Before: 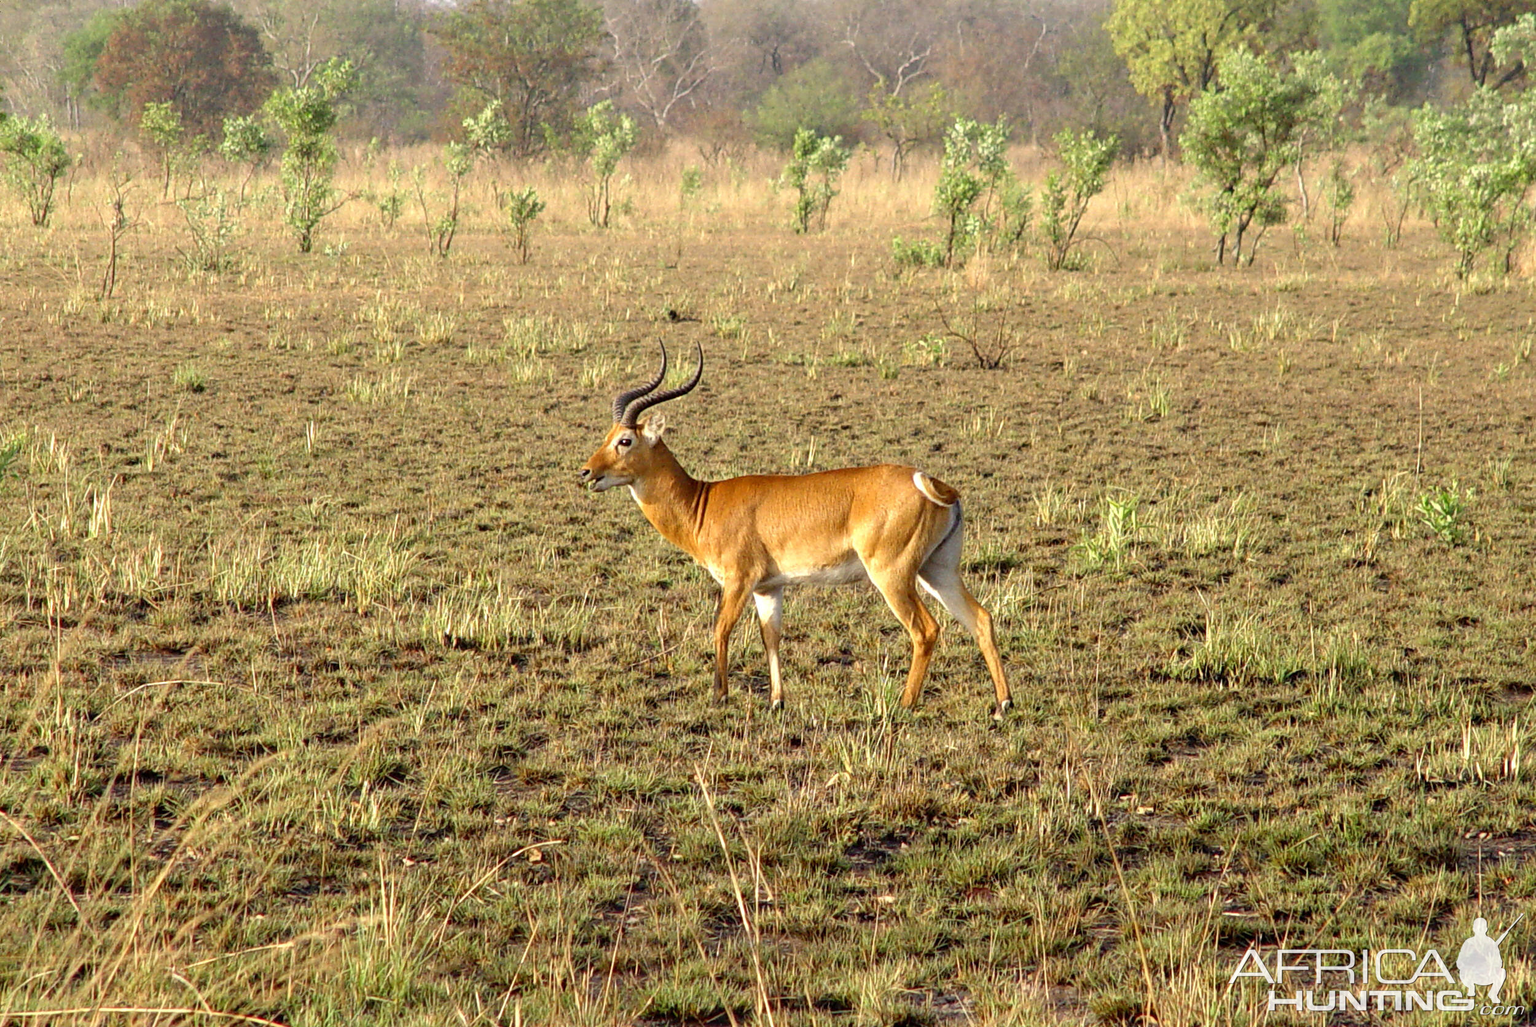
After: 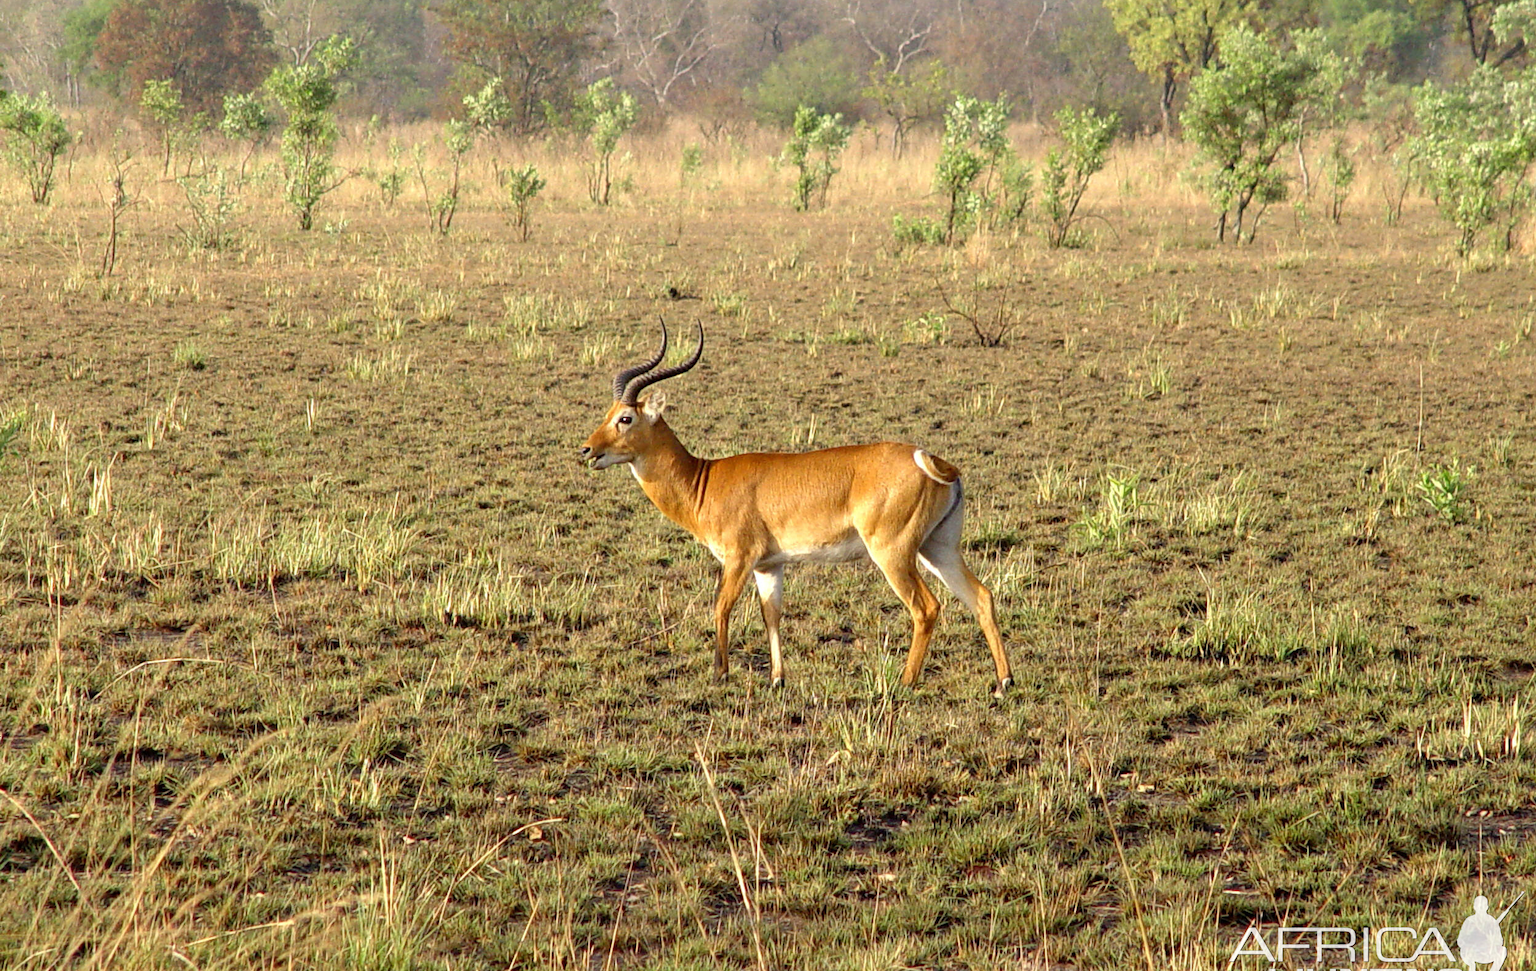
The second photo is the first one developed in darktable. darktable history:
crop and rotate: top 2.283%, bottom 3.135%
